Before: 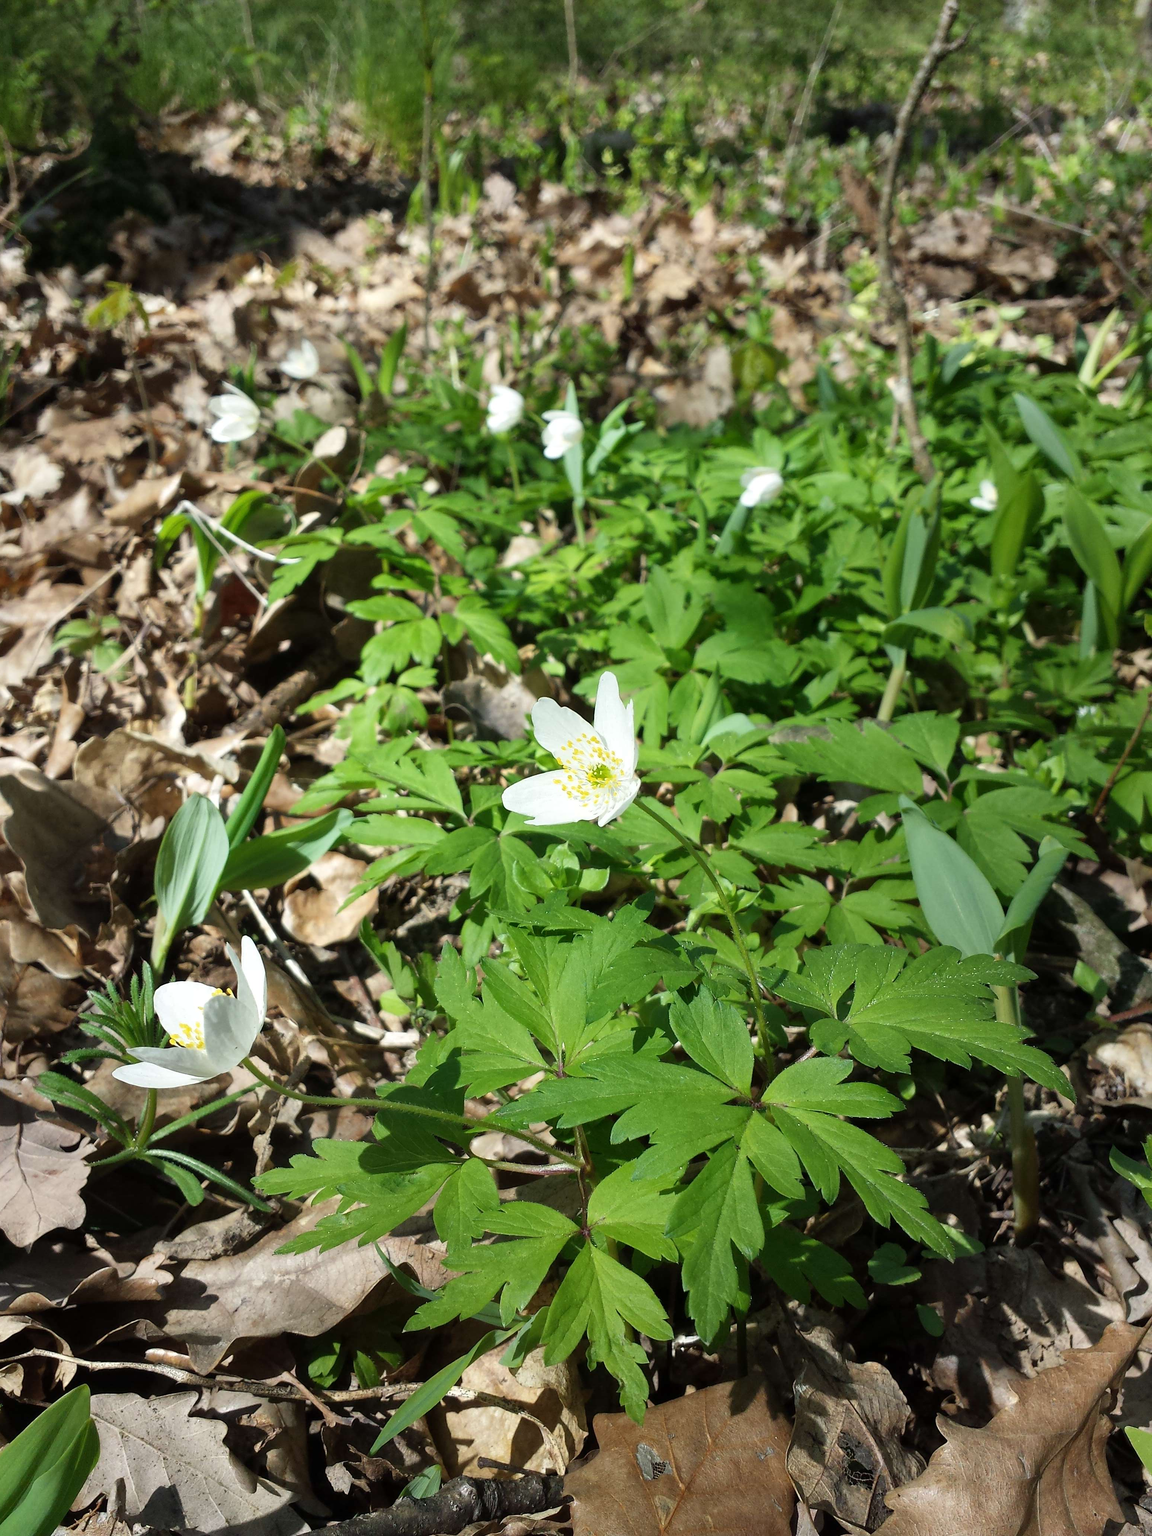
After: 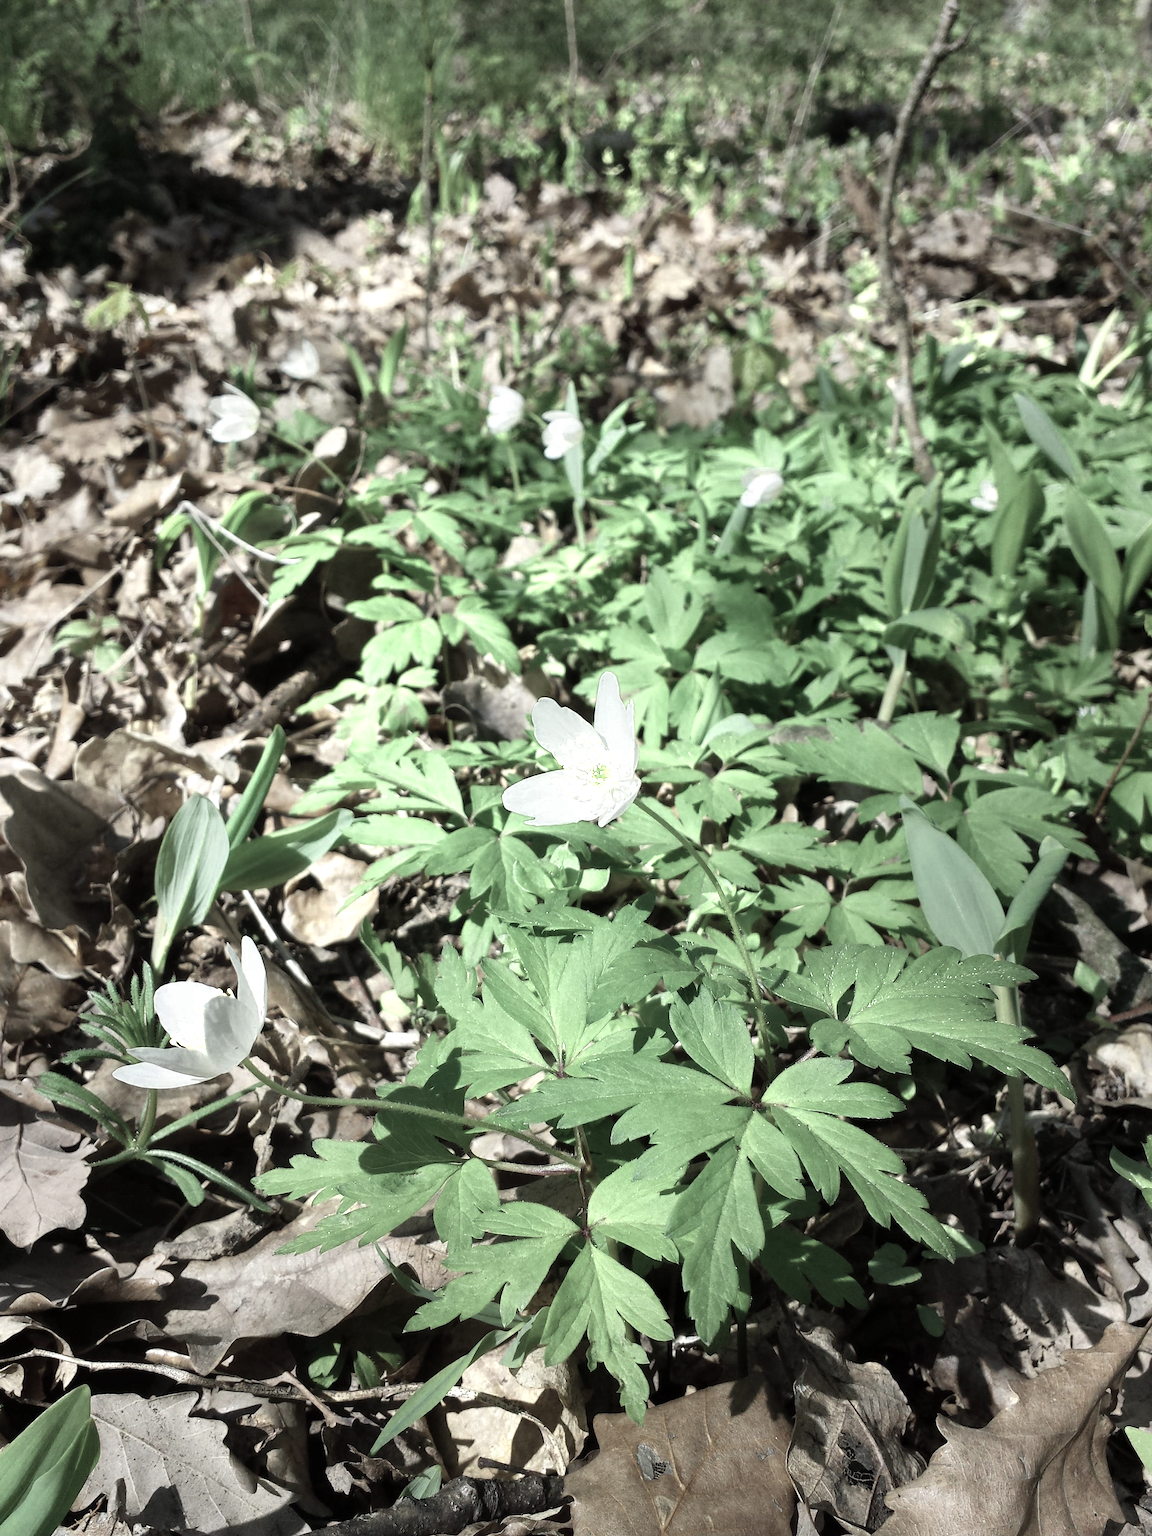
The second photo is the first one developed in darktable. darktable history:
color zones: curves: ch0 [(0.25, 0.667) (0.758, 0.368)]; ch1 [(0.215, 0.245) (0.761, 0.373)]; ch2 [(0.247, 0.554) (0.761, 0.436)]
